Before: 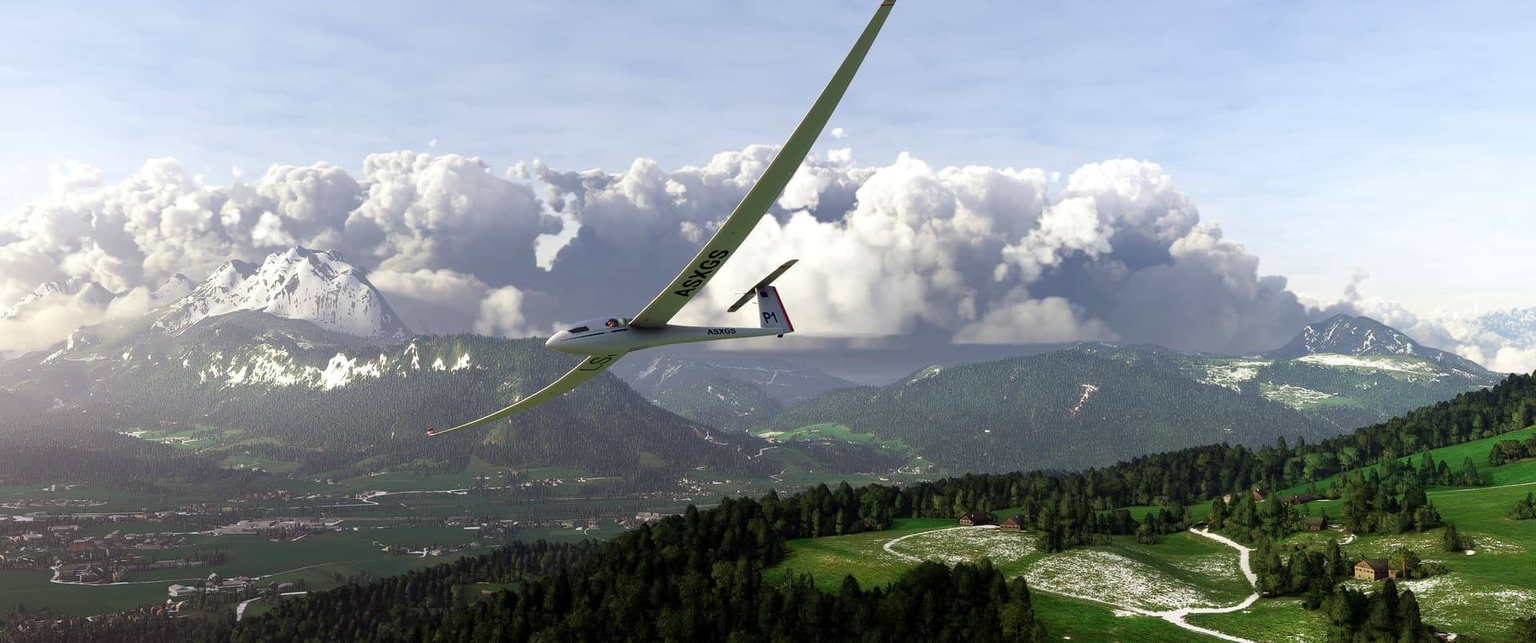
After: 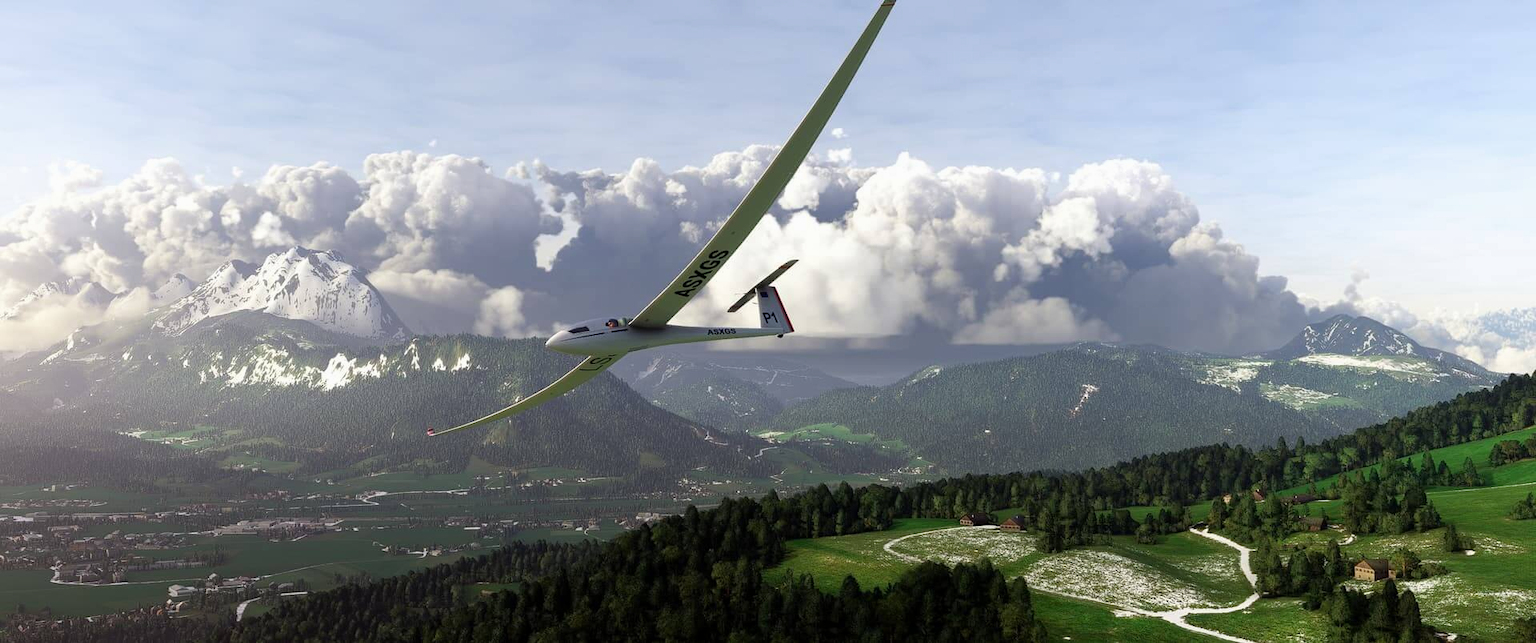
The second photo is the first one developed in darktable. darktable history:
exposure: exposure -0.044 EV, compensate highlight preservation false
